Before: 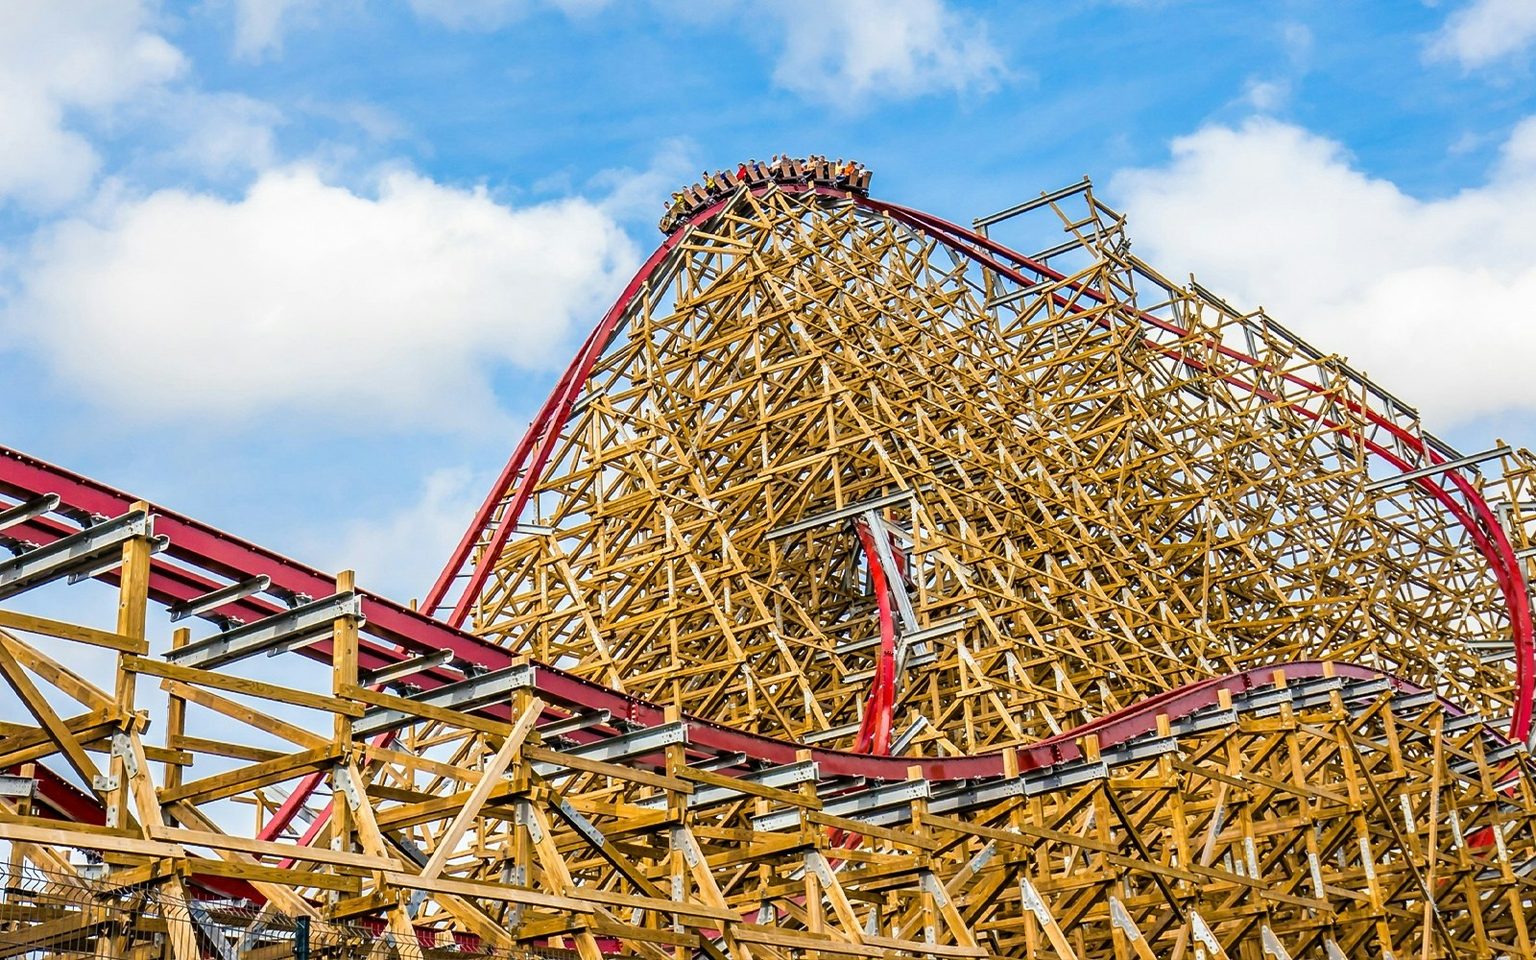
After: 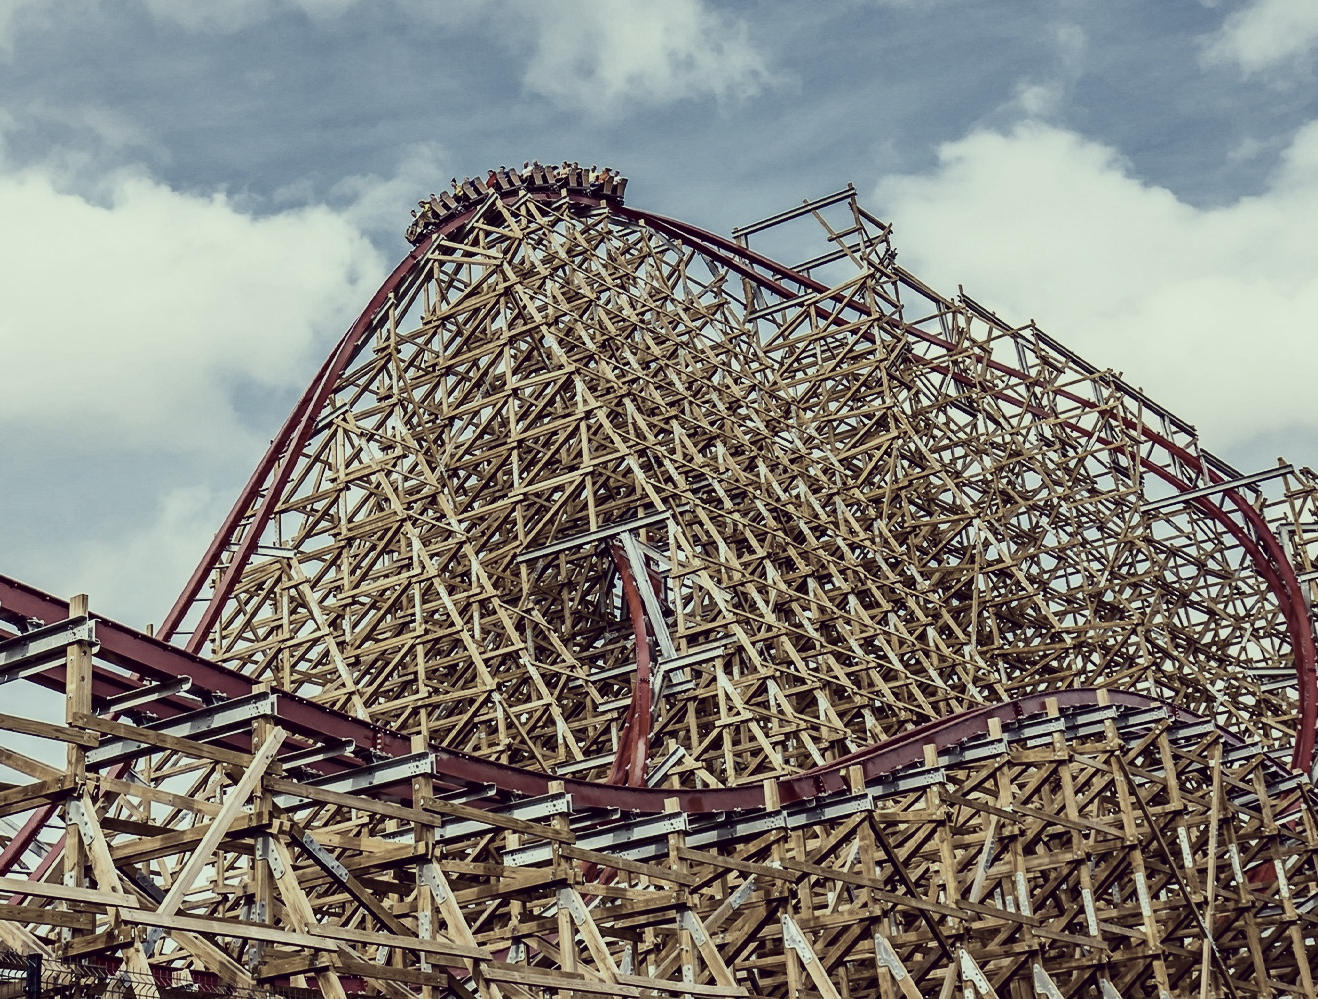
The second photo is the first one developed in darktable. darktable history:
crop: left 17.572%, bottom 0.029%
exposure: black level correction 0, exposure -0.685 EV, compensate highlight preservation false
color correction: highlights a* -20.23, highlights b* 20.95, shadows a* 19.56, shadows b* -19.74, saturation 0.385
contrast brightness saturation: contrast 0.296
